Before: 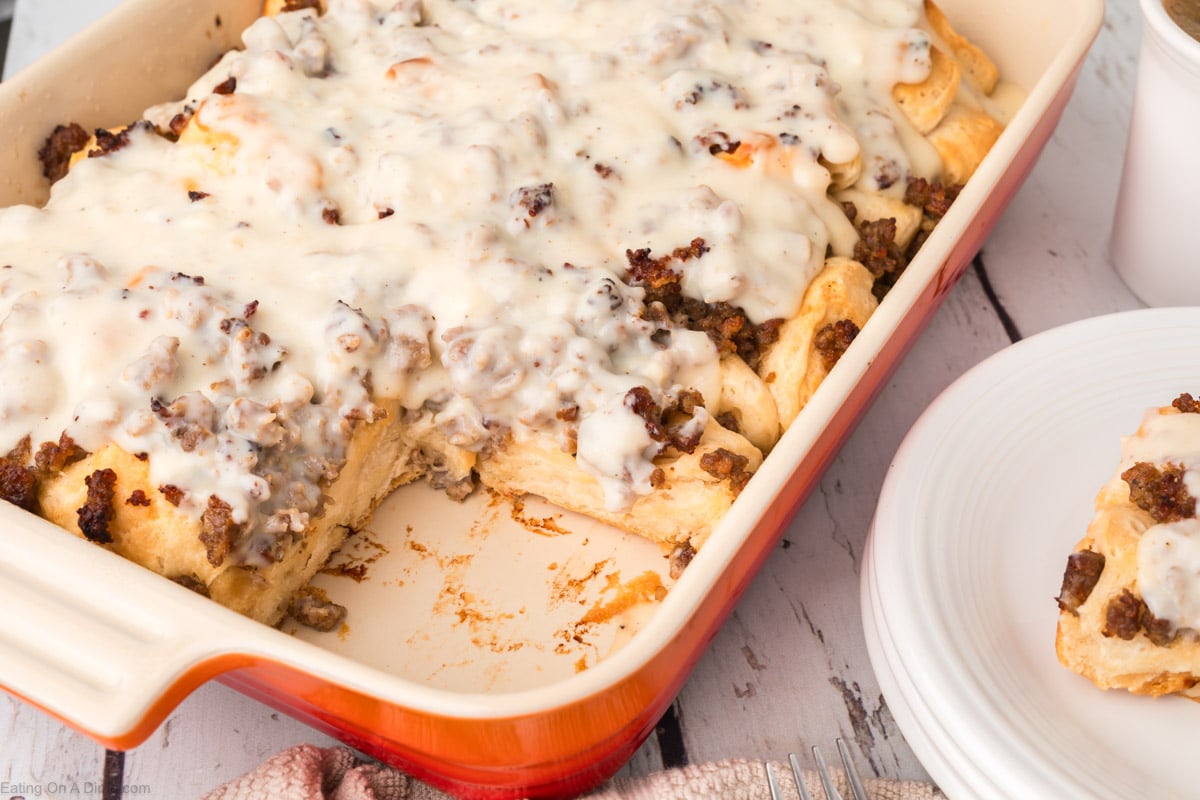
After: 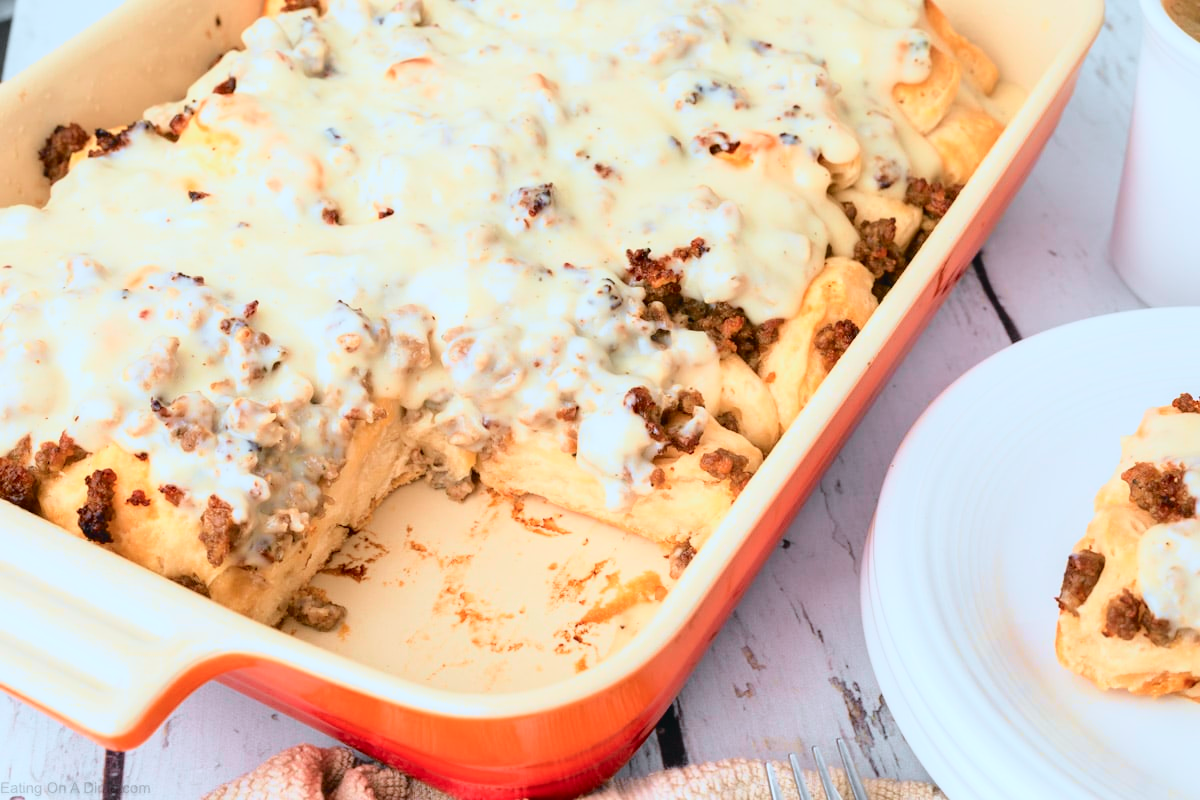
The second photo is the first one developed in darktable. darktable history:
color correction: highlights a* -3.83, highlights b* -10.77
tone curve: curves: ch0 [(0, 0.015) (0.084, 0.074) (0.162, 0.165) (0.304, 0.382) (0.466, 0.576) (0.654, 0.741) (0.848, 0.906) (0.984, 0.963)]; ch1 [(0, 0) (0.34, 0.235) (0.46, 0.46) (0.515, 0.502) (0.553, 0.567) (0.764, 0.815) (1, 1)]; ch2 [(0, 0) (0.44, 0.458) (0.479, 0.492) (0.524, 0.507) (0.547, 0.579) (0.673, 0.712) (1, 1)], color space Lab, independent channels, preserve colors none
